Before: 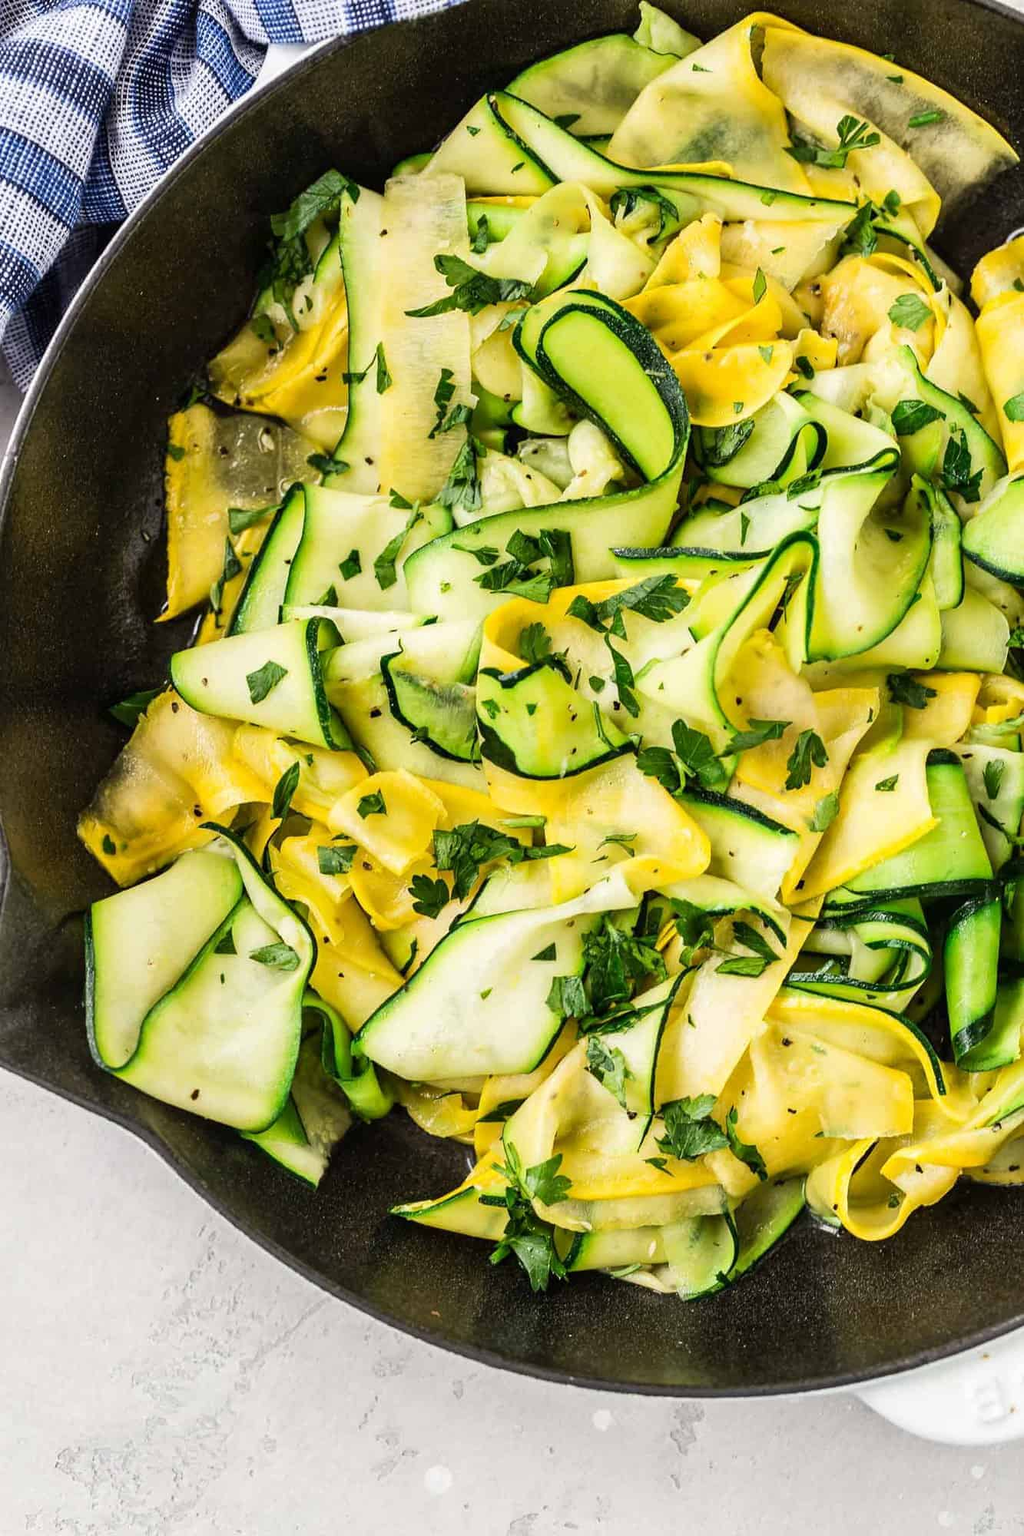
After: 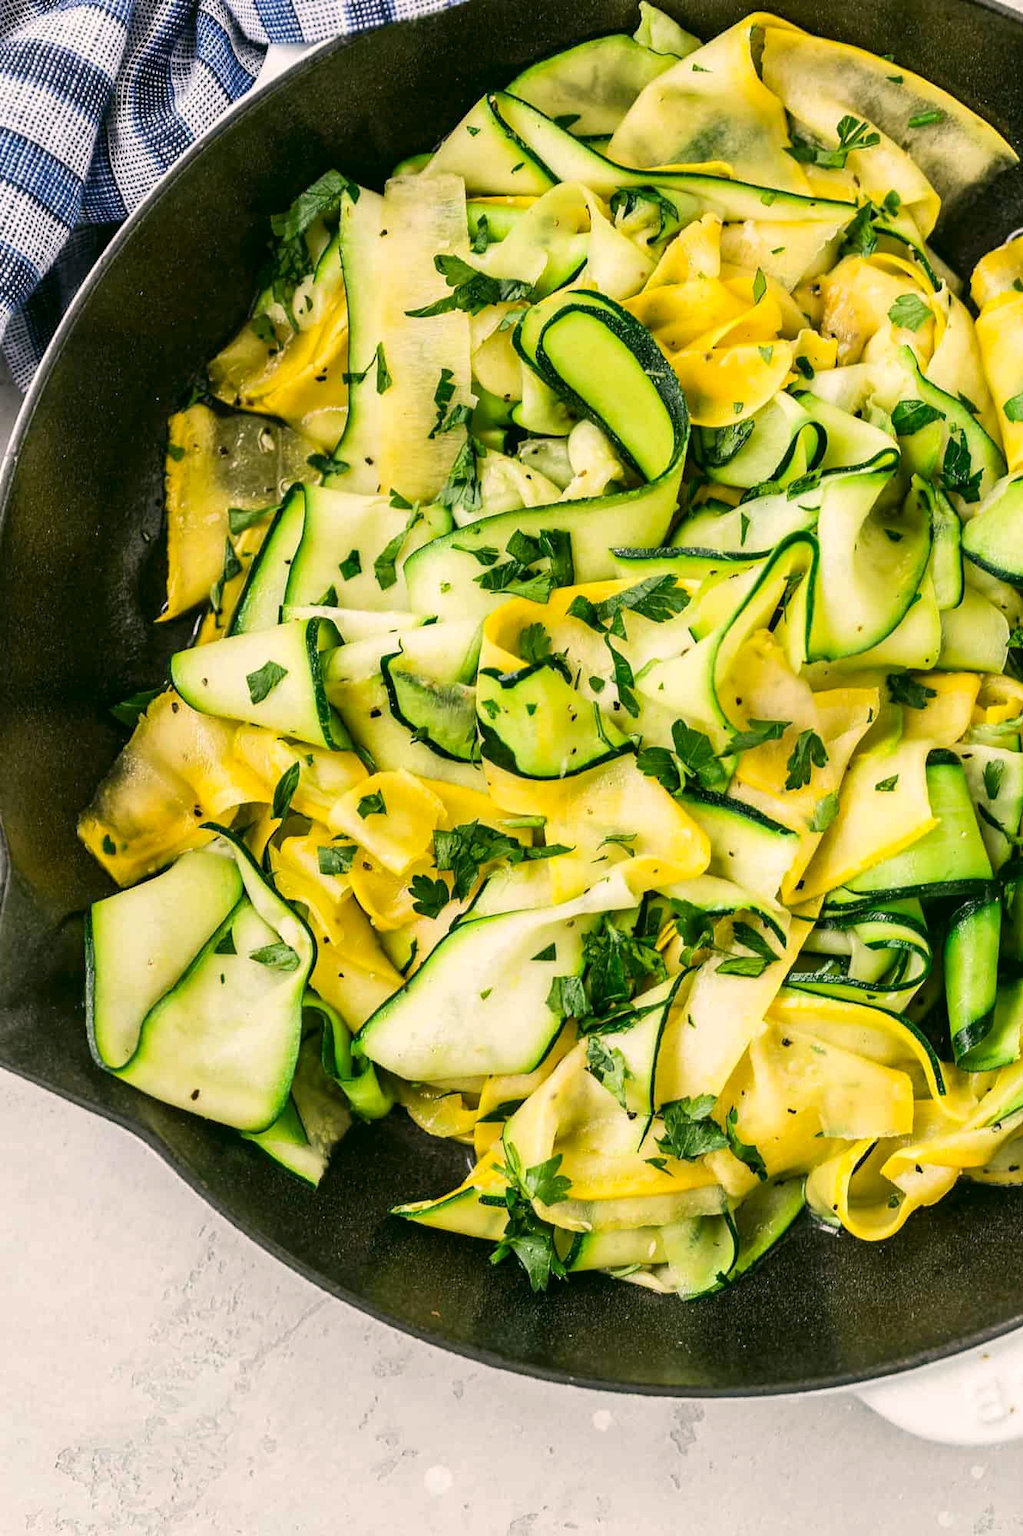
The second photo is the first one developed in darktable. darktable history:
color correction: highlights a* 4.12, highlights b* 4.96, shadows a* -7.79, shadows b* 4.96
